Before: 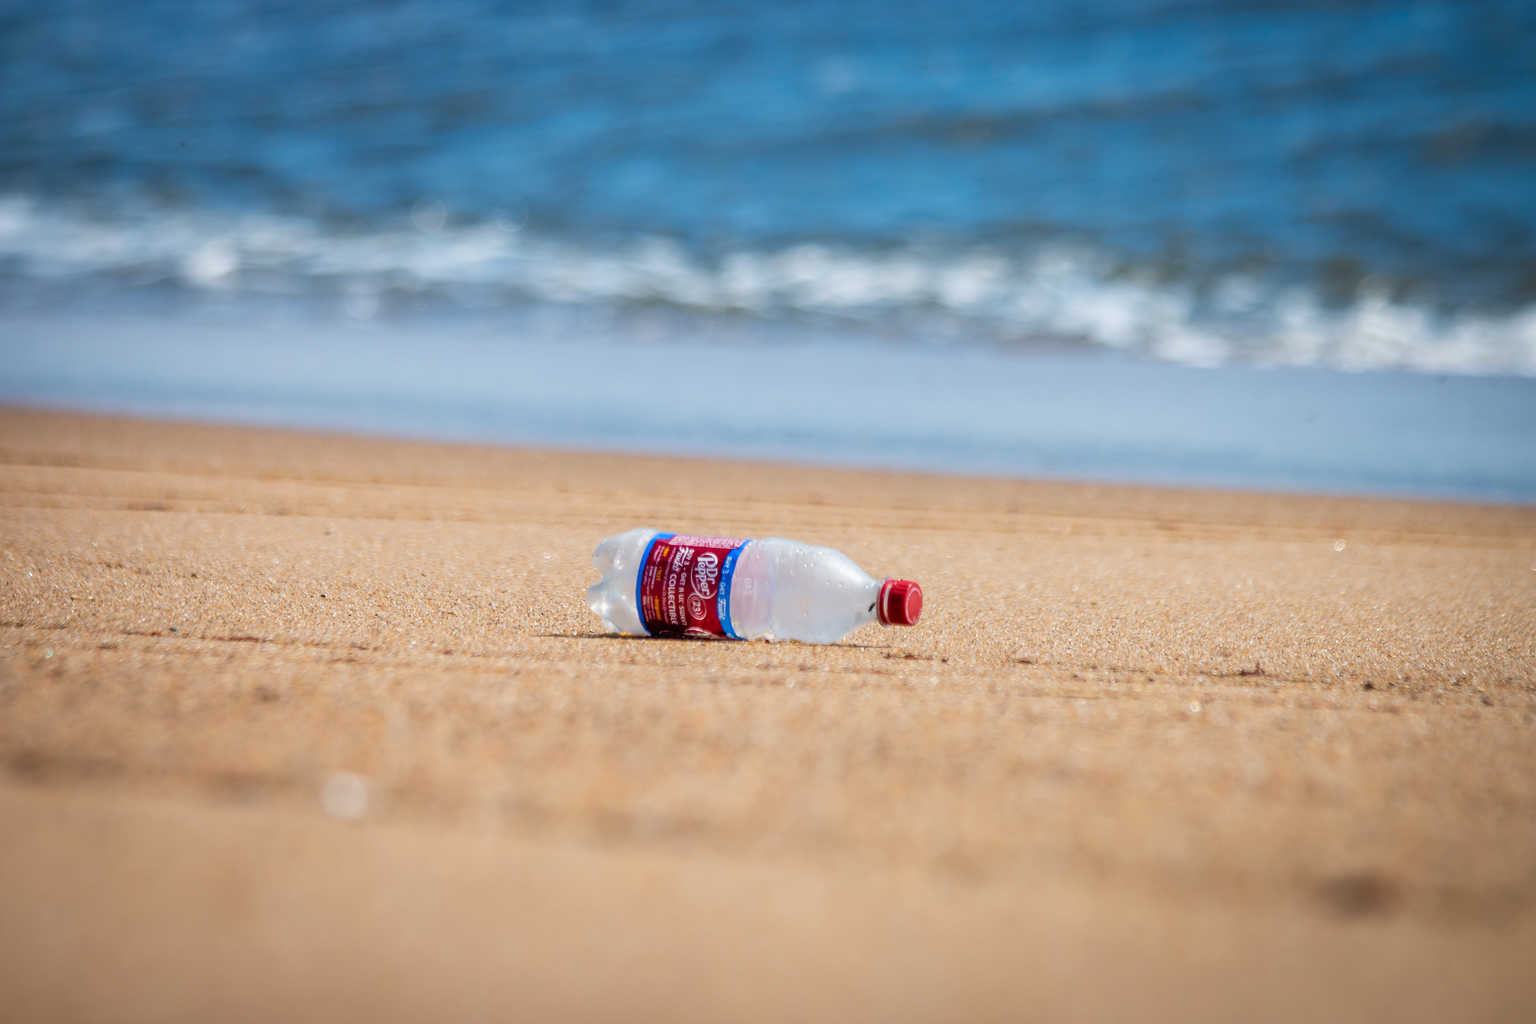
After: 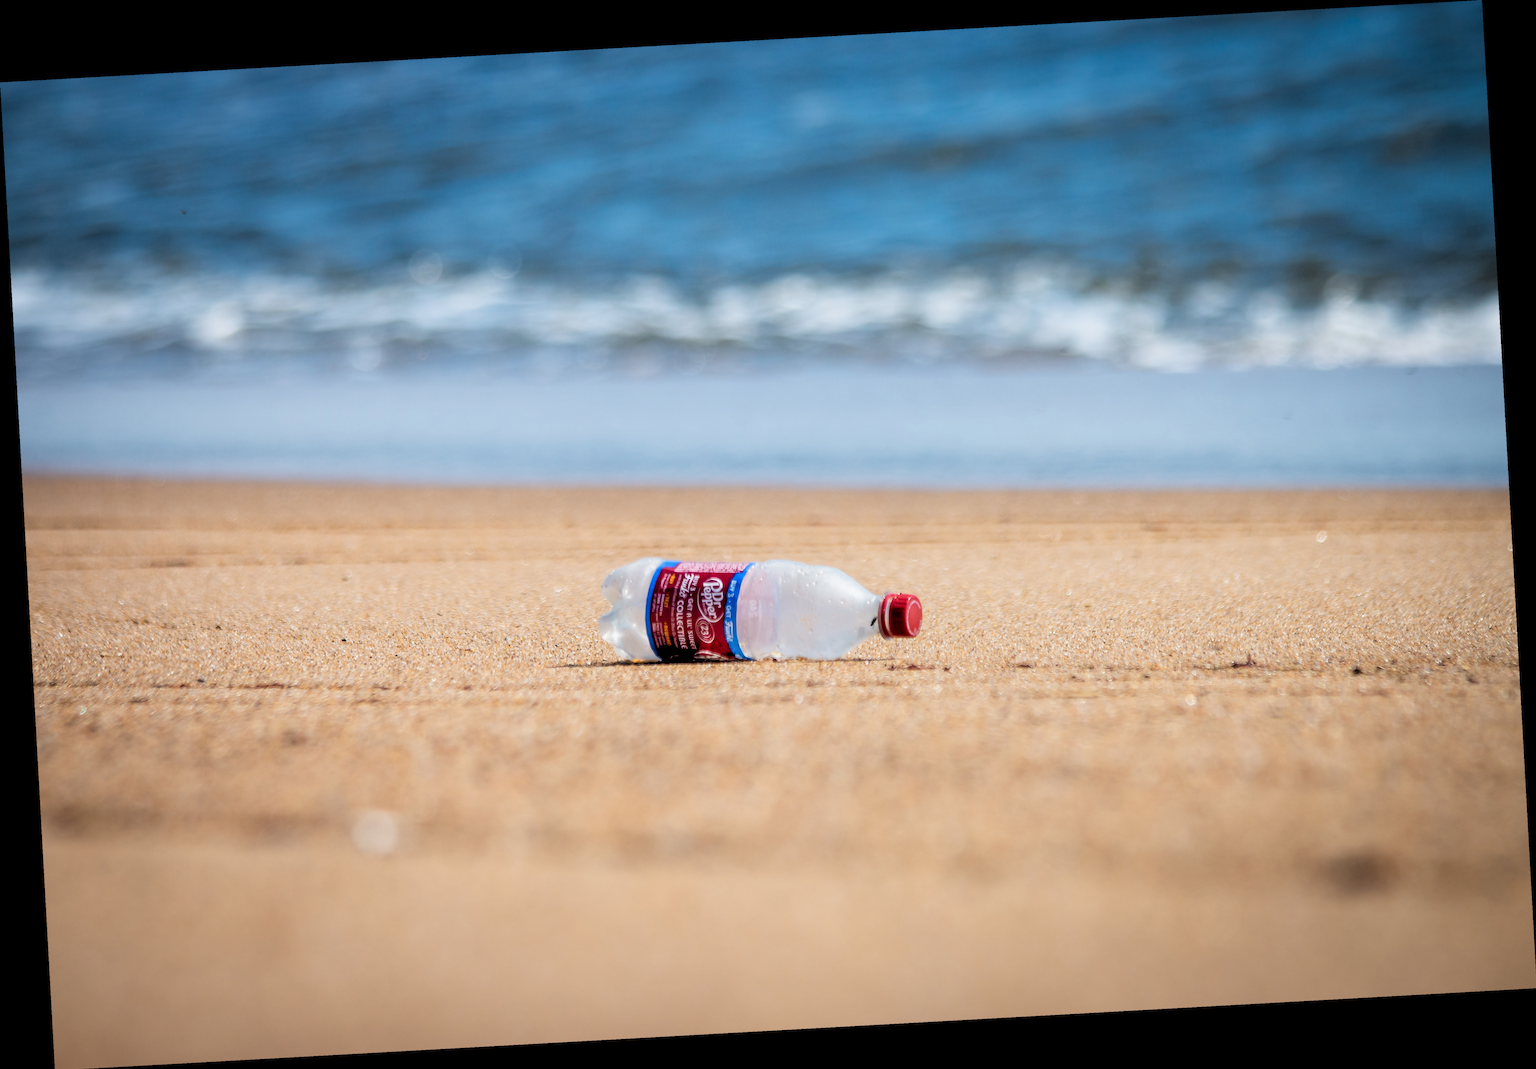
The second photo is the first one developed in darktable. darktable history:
rotate and perspective: rotation -3.18°, automatic cropping off
filmic rgb: black relative exposure -3.72 EV, white relative exposure 2.77 EV, dynamic range scaling -5.32%, hardness 3.03
